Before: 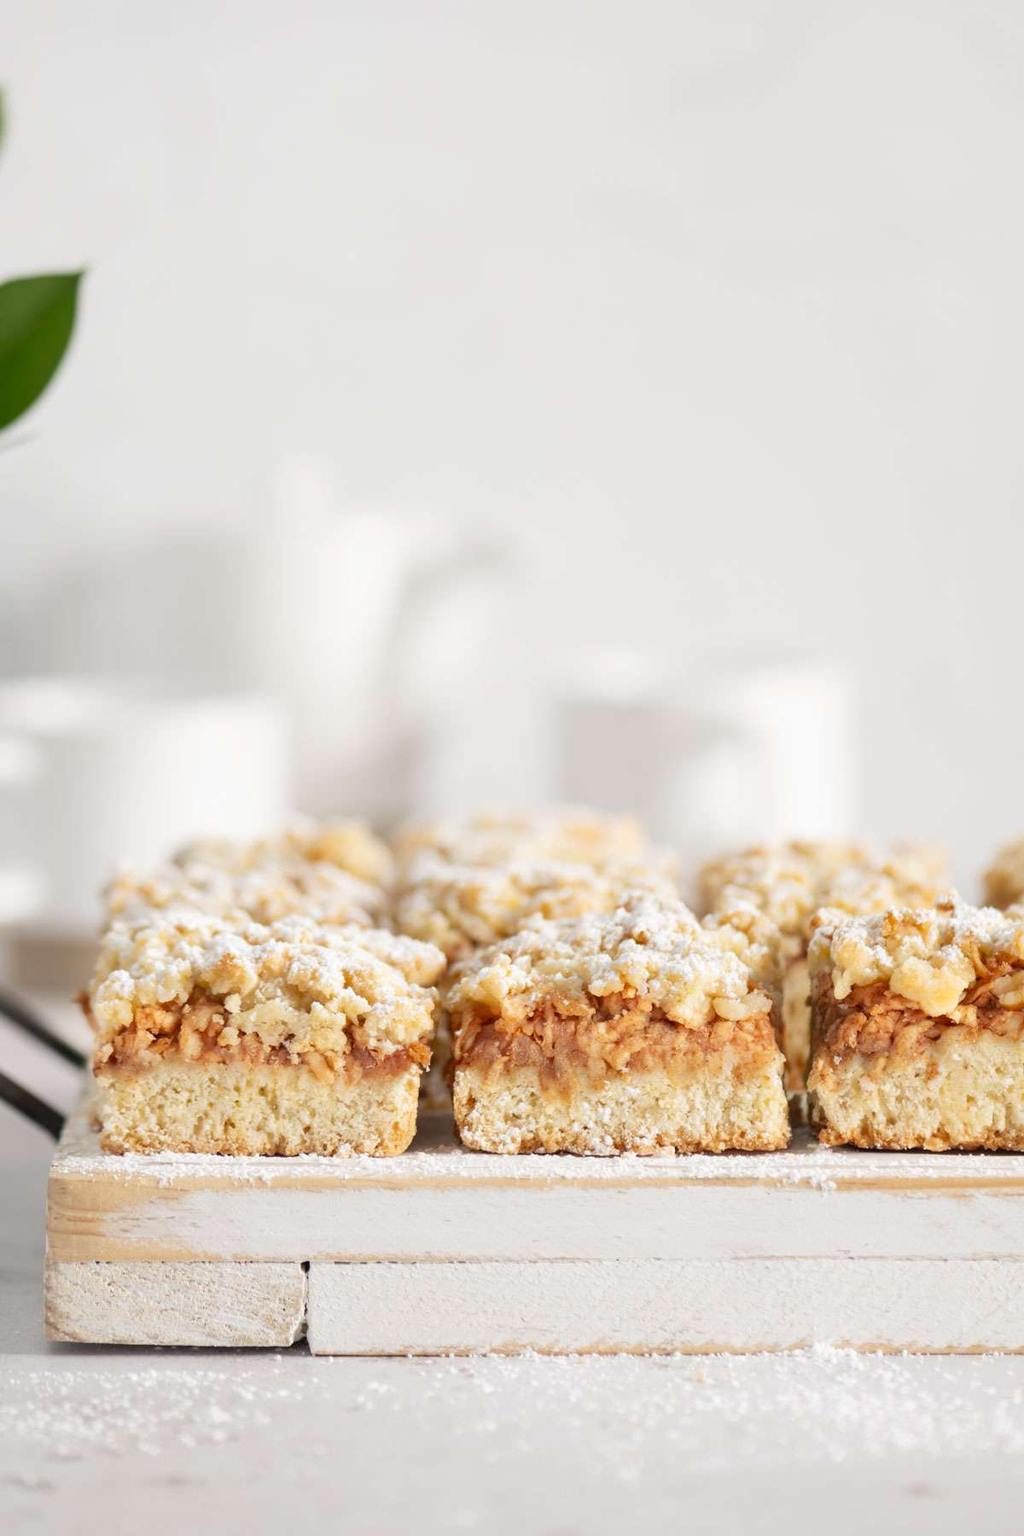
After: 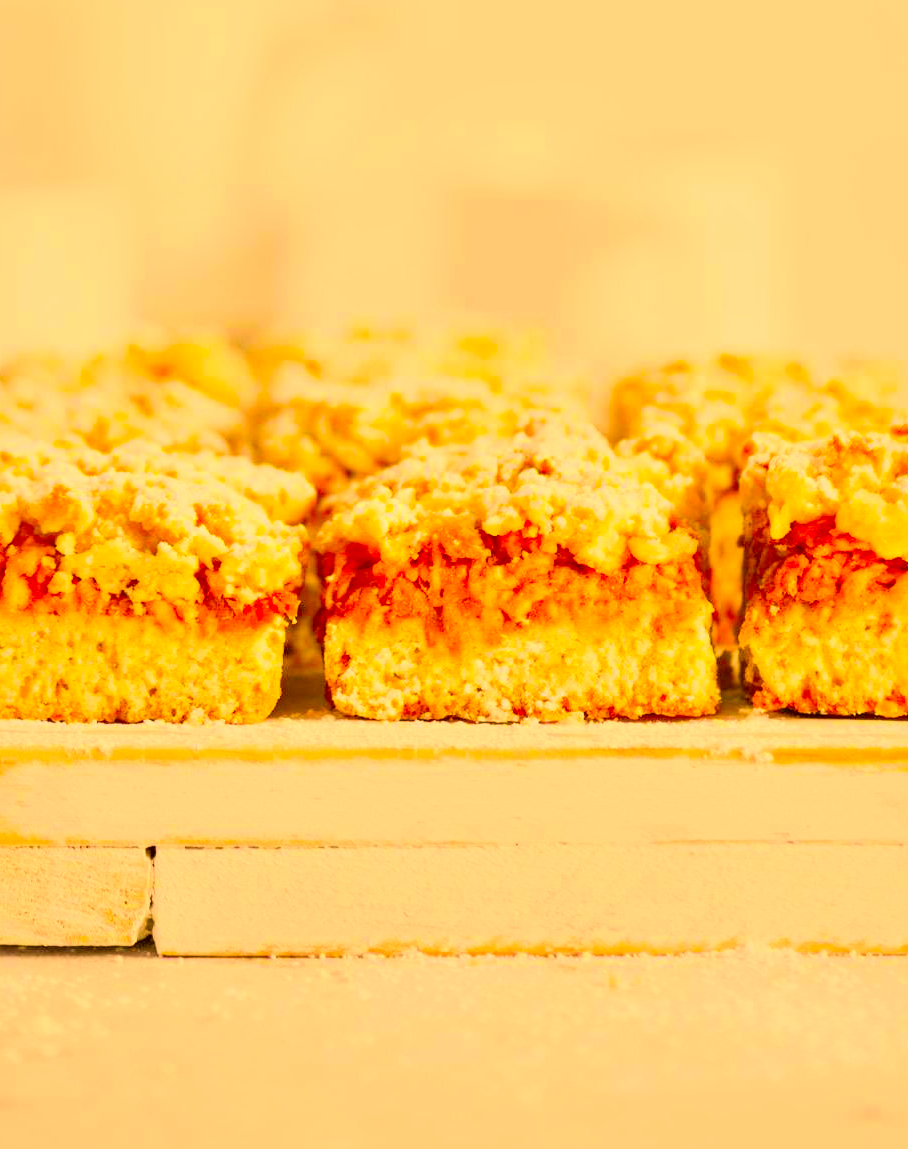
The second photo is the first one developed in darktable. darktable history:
crop and rotate: left 17.299%, top 35.115%, right 7.015%, bottom 1.024%
exposure: exposure 1.089 EV, compensate highlight preservation false
local contrast: mode bilateral grid, contrast 25, coarseness 60, detail 151%, midtone range 0.2
filmic rgb: black relative exposure -7.15 EV, white relative exposure 5.36 EV, hardness 3.02, color science v6 (2022)
color correction: highlights a* 10.44, highlights b* 30.04, shadows a* 2.73, shadows b* 17.51, saturation 1.72
